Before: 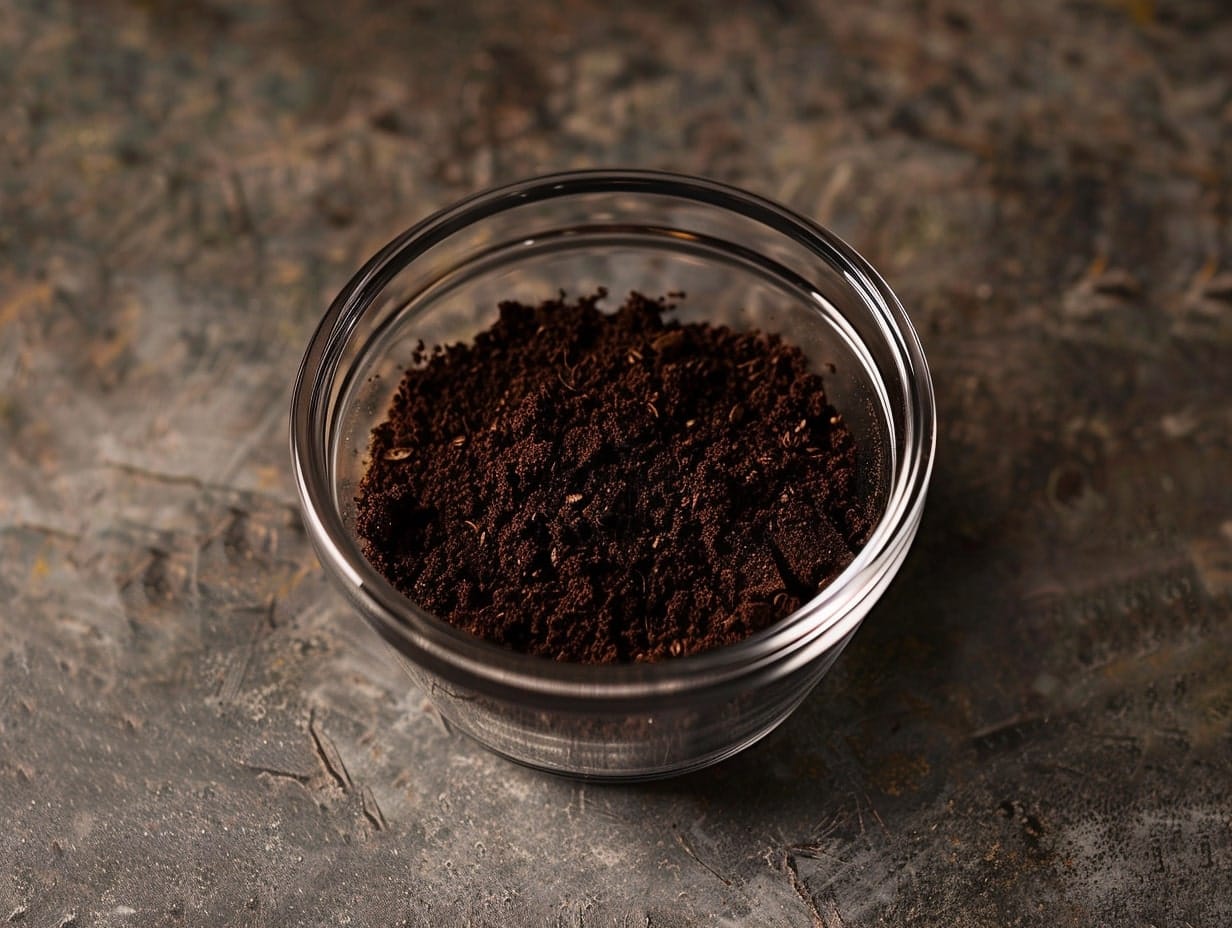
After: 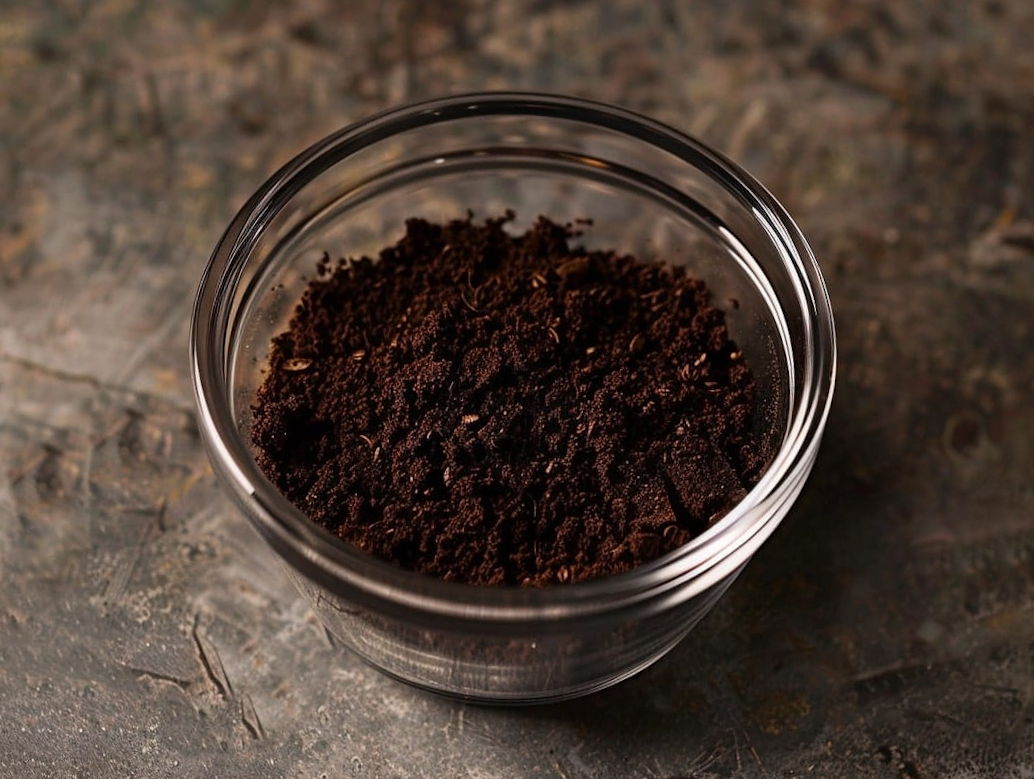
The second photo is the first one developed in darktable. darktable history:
crop and rotate: angle -3.27°, left 5.211%, top 5.211%, right 4.607%, bottom 4.607%
exposure: exposure -0.01 EV, compensate highlight preservation false
